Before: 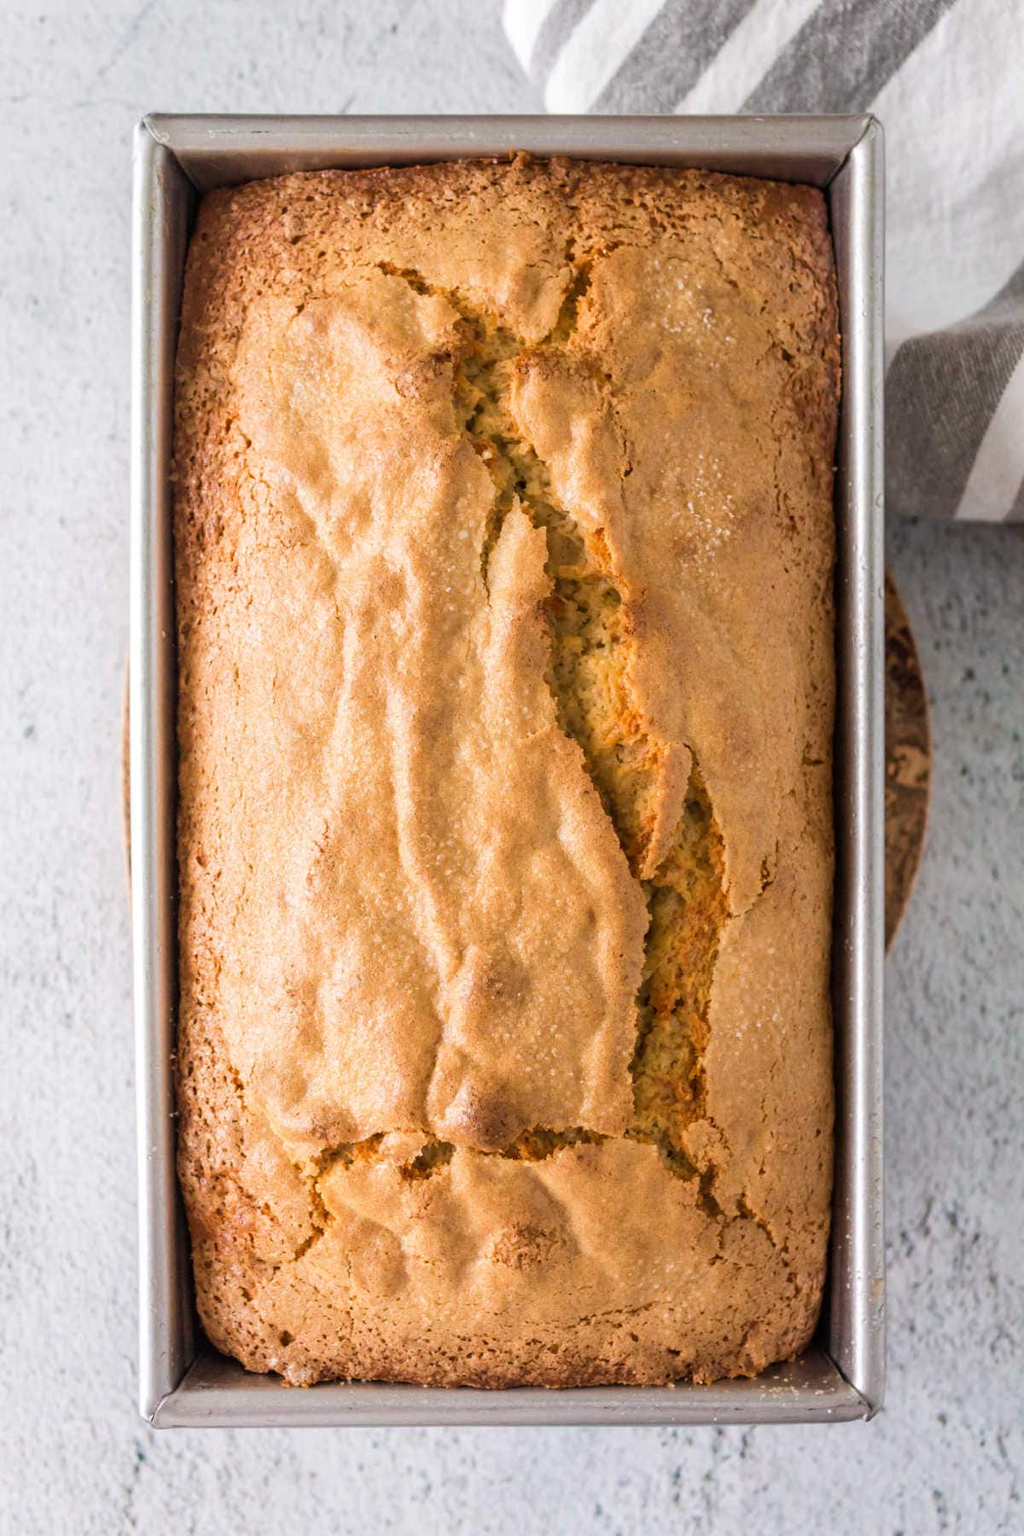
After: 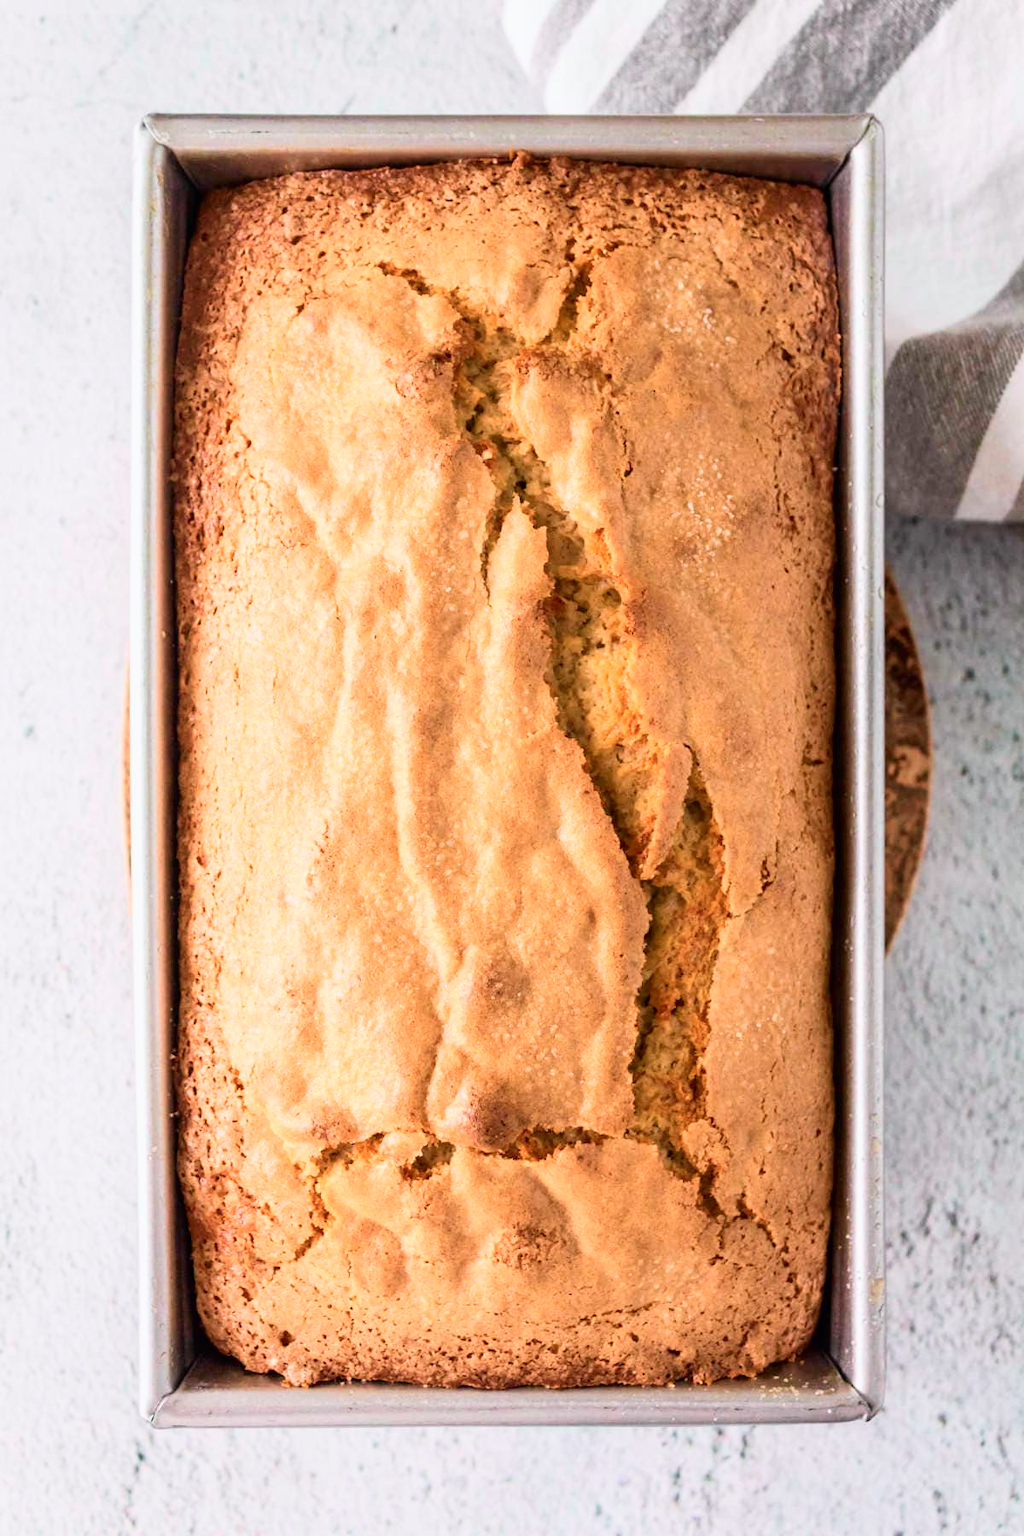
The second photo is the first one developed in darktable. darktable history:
tone curve: curves: ch0 [(0, 0) (0.051, 0.03) (0.096, 0.071) (0.241, 0.247) (0.455, 0.525) (0.594, 0.697) (0.741, 0.845) (0.871, 0.933) (1, 0.984)]; ch1 [(0, 0) (0.1, 0.038) (0.318, 0.243) (0.399, 0.351) (0.478, 0.469) (0.499, 0.499) (0.534, 0.549) (0.565, 0.594) (0.601, 0.634) (0.666, 0.7) (1, 1)]; ch2 [(0, 0) (0.453, 0.45) (0.479, 0.483) (0.504, 0.499) (0.52, 0.519) (0.541, 0.559) (0.592, 0.612) (0.824, 0.815) (1, 1)], color space Lab, independent channels, preserve colors none
